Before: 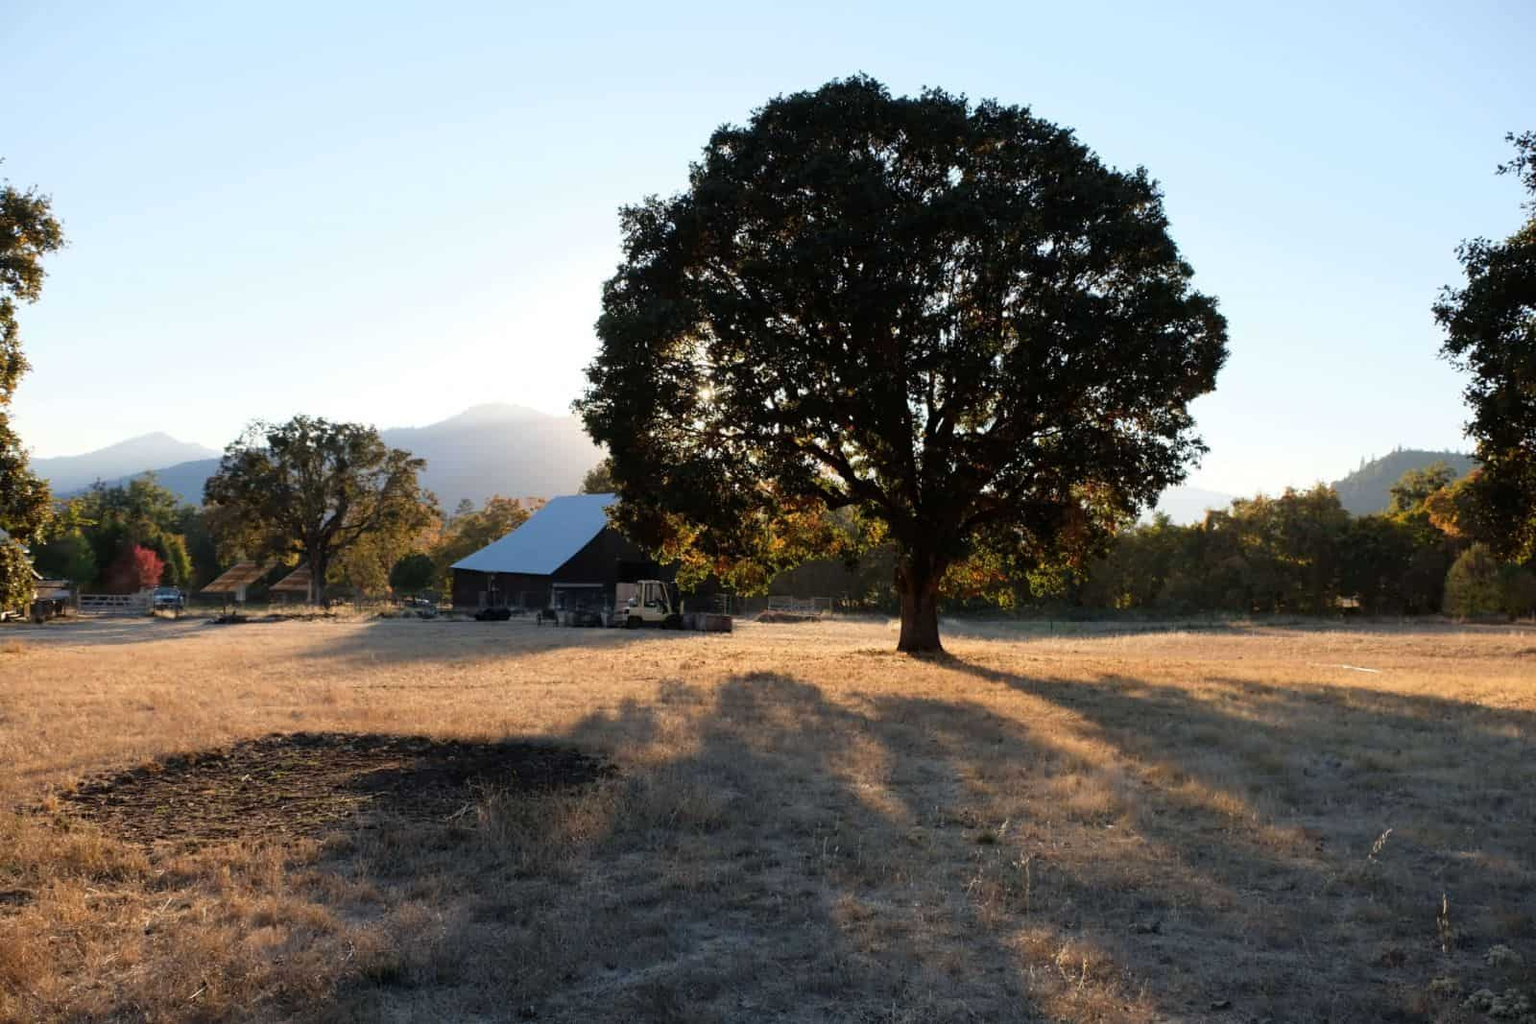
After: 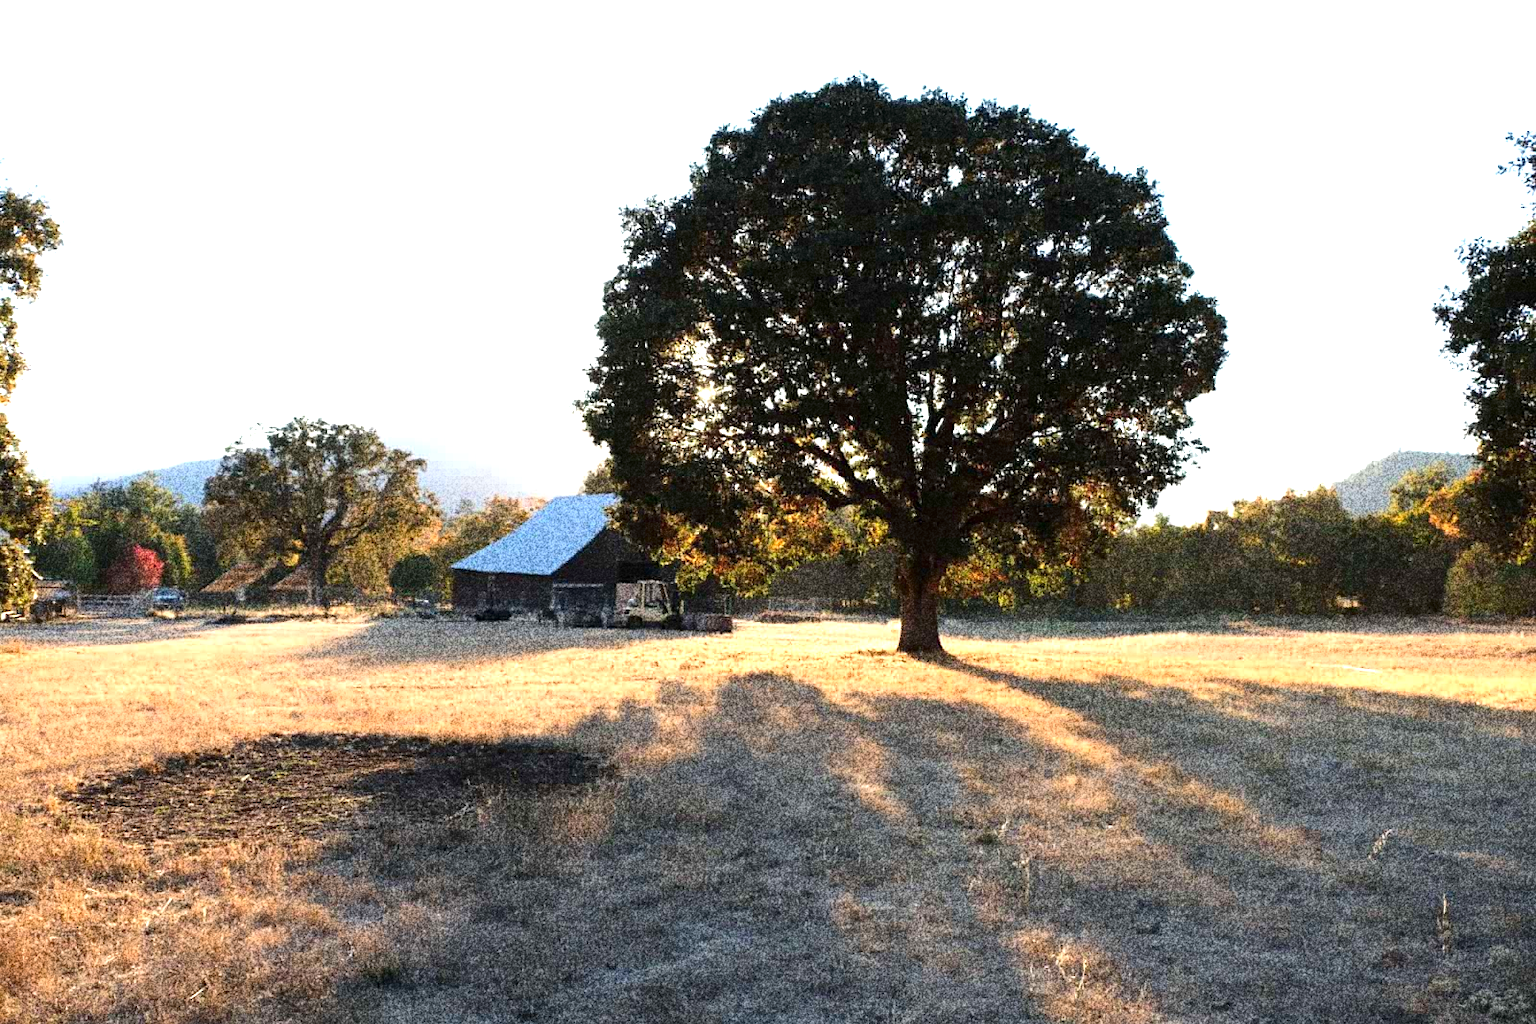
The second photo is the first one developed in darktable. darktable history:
grain: coarseness 30.02 ISO, strength 100%
exposure: exposure 1.223 EV, compensate highlight preservation false
